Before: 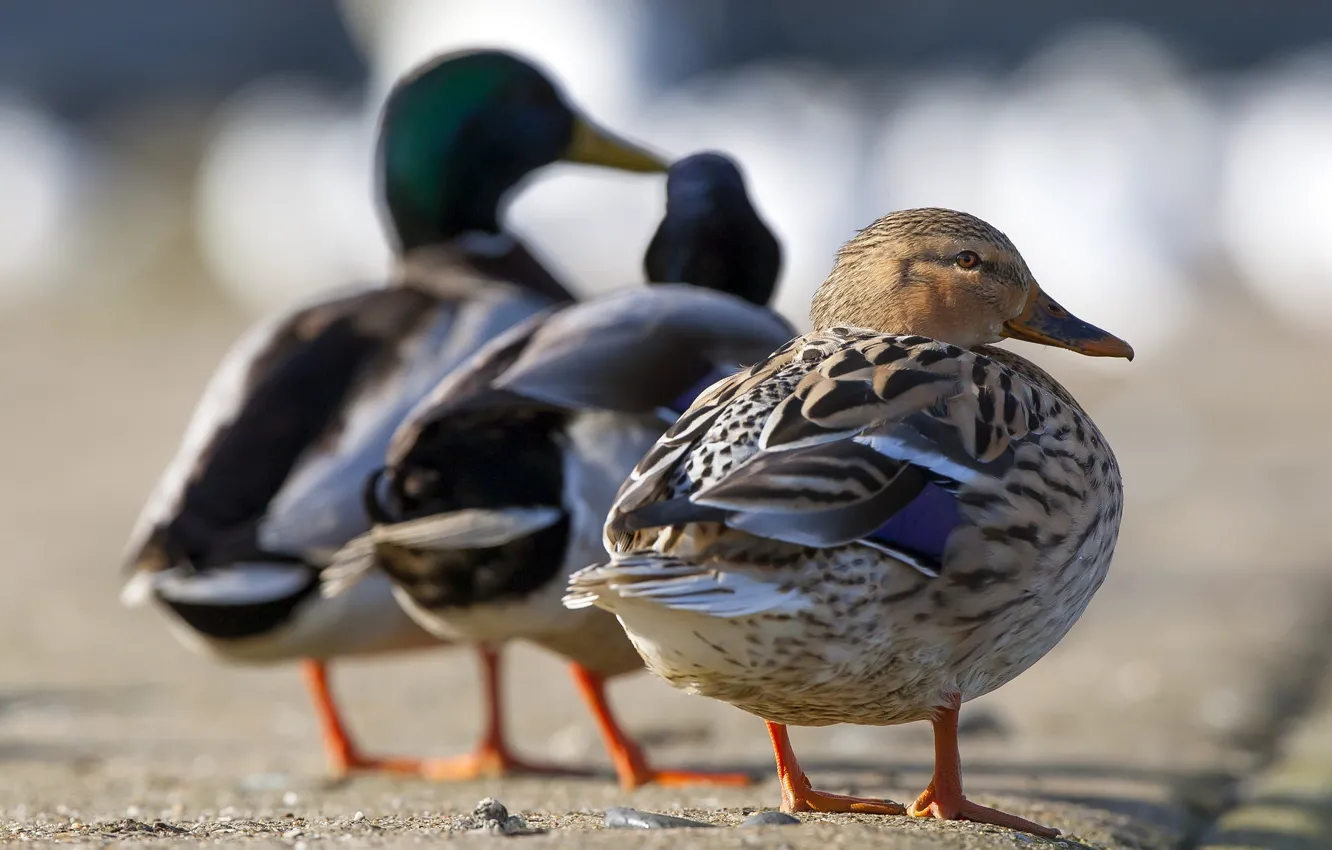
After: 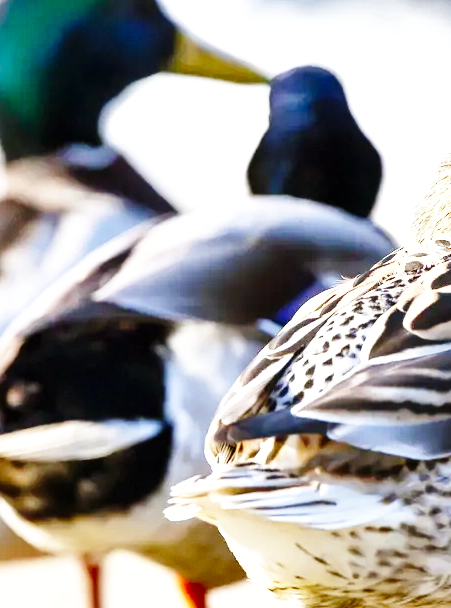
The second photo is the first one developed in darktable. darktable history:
base curve: curves: ch0 [(0, 0) (0, 0) (0.002, 0.001) (0.008, 0.003) (0.019, 0.011) (0.037, 0.037) (0.064, 0.11) (0.102, 0.232) (0.152, 0.379) (0.216, 0.524) (0.296, 0.665) (0.394, 0.789) (0.512, 0.881) (0.651, 0.945) (0.813, 0.986) (1, 1)], preserve colors none
exposure: black level correction 0, exposure 1.199 EV, compensate highlight preservation false
crop and rotate: left 29.951%, top 10.379%, right 36.168%, bottom 18.008%
shadows and highlights: shadows 74.42, highlights -60.6, soften with gaussian
